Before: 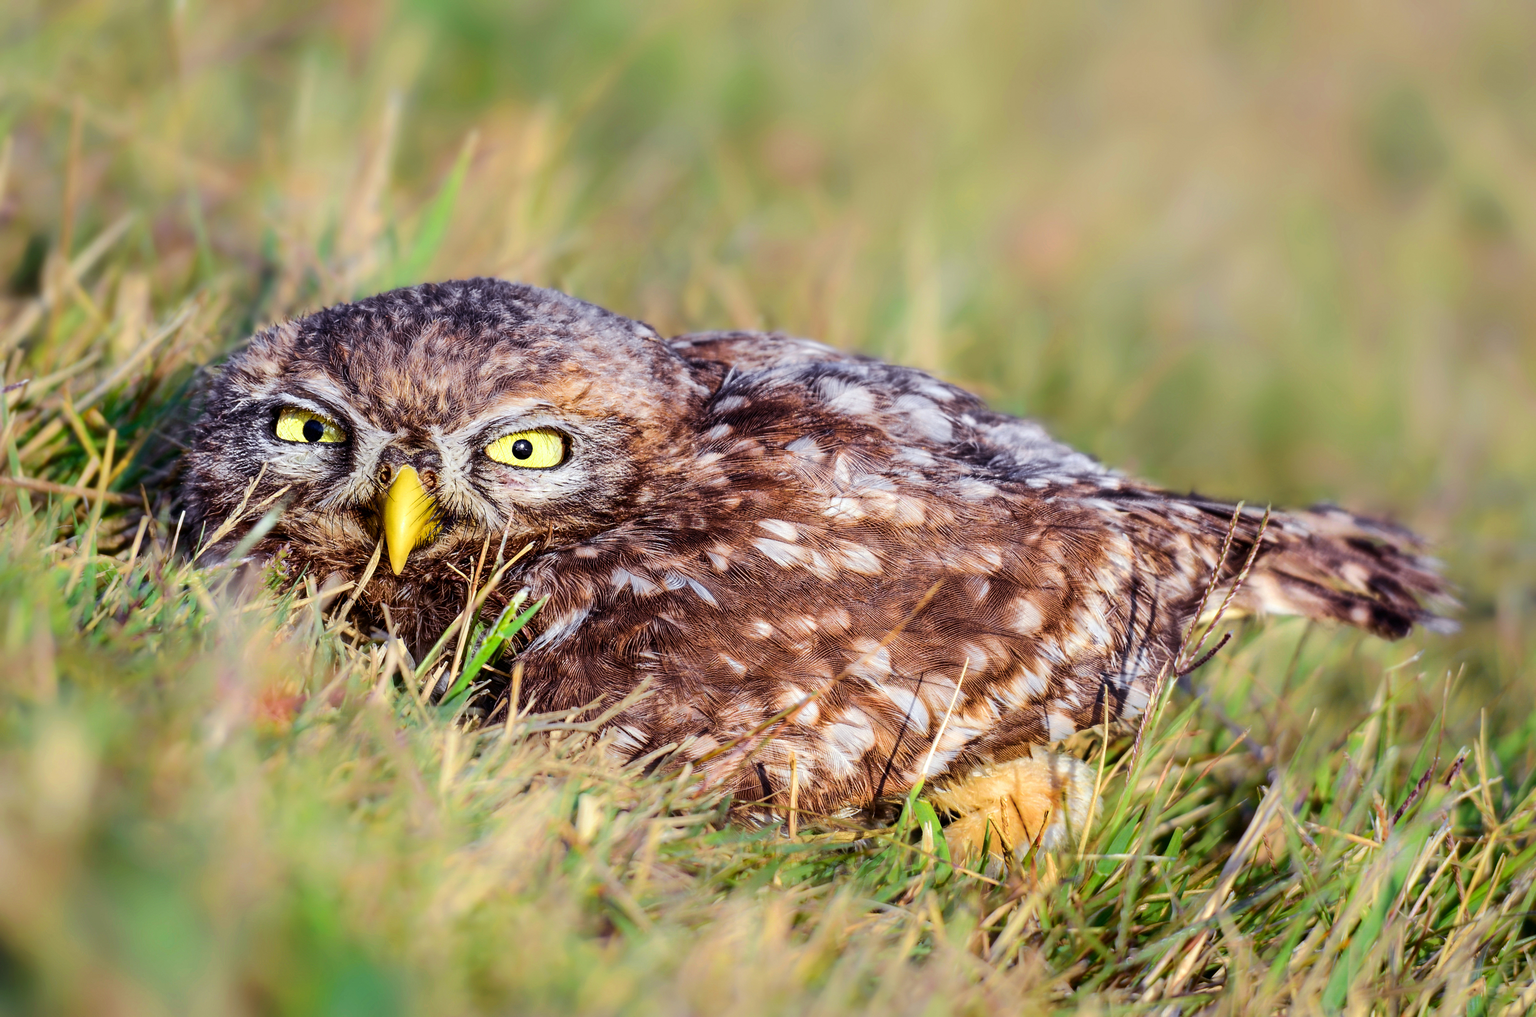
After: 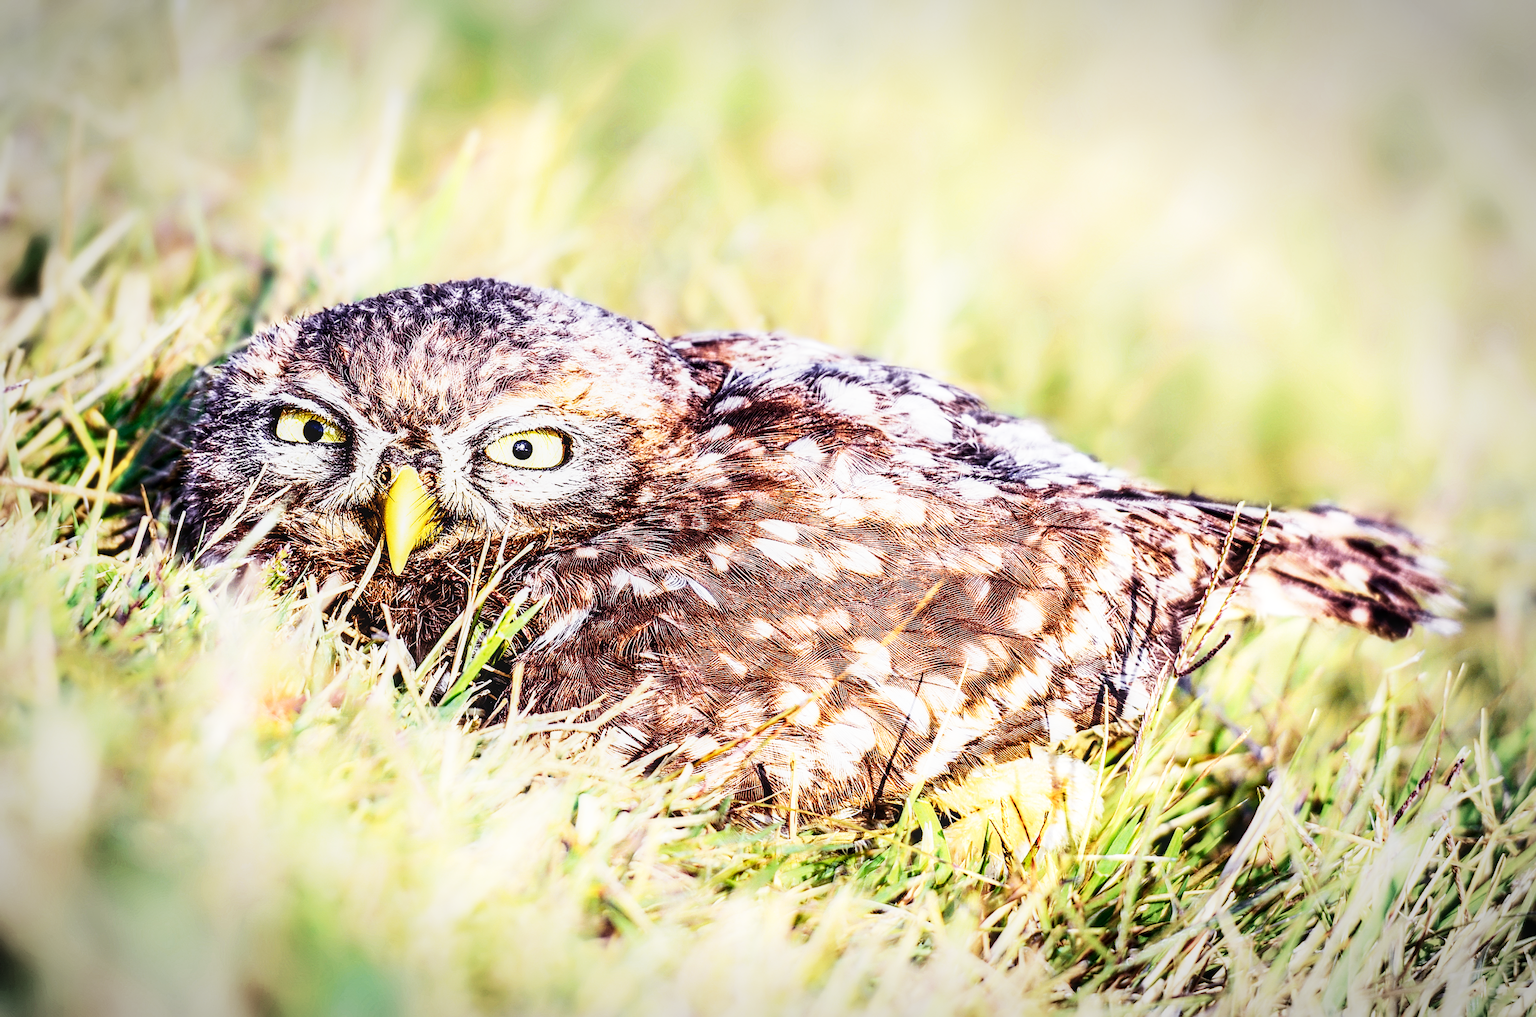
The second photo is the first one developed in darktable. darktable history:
sharpen: on, module defaults
vignetting: automatic ratio true
exposure: black level correction 0, exposure 1.1 EV, compensate highlight preservation false
local contrast: detail 130%
sigmoid: contrast 1.93, skew 0.29, preserve hue 0%
contrast brightness saturation: contrast 0.11, saturation -0.17
